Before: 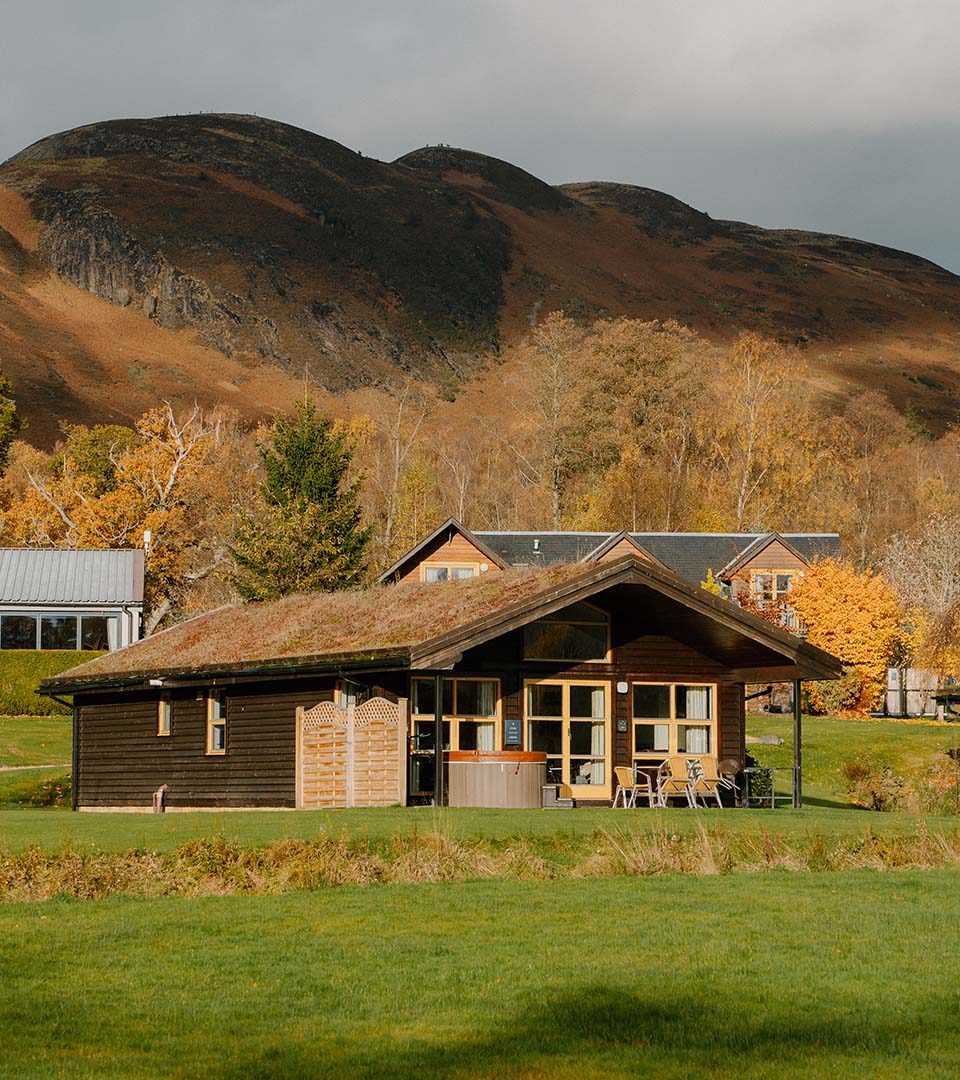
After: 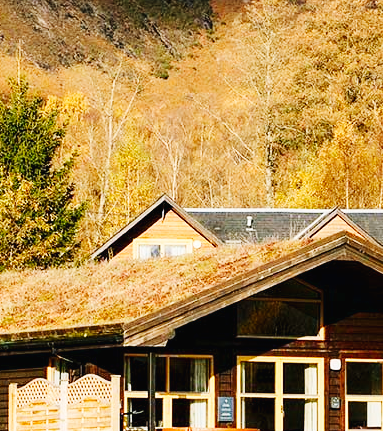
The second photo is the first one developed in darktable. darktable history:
base curve: curves: ch0 [(0, 0.003) (0.001, 0.002) (0.006, 0.004) (0.02, 0.022) (0.048, 0.086) (0.094, 0.234) (0.162, 0.431) (0.258, 0.629) (0.385, 0.8) (0.548, 0.918) (0.751, 0.988) (1, 1)], preserve colors none
crop: left 30%, top 30%, right 30%, bottom 30%
